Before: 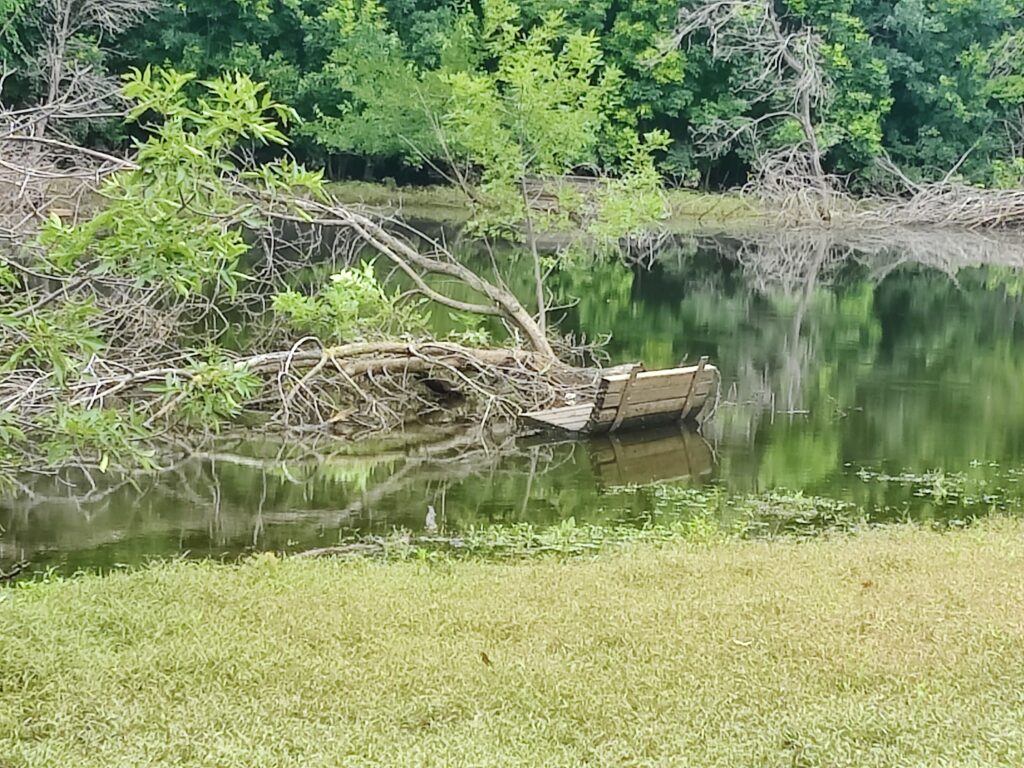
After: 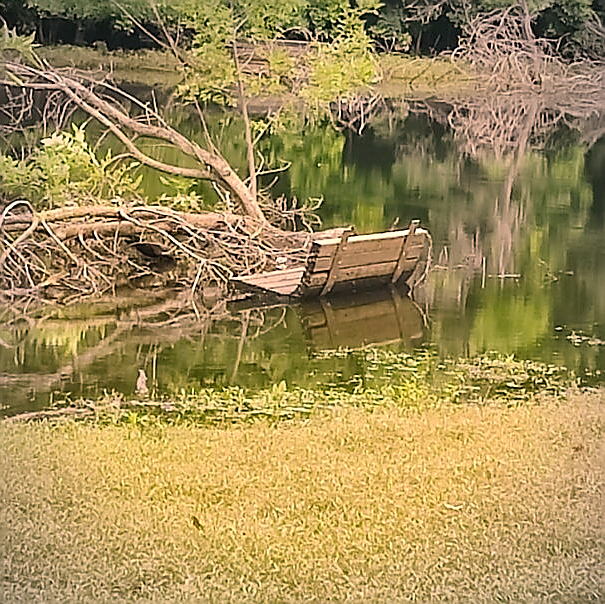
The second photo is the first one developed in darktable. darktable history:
crop and rotate: left 28.256%, top 17.734%, right 12.656%, bottom 3.573%
sharpen: radius 1.4, amount 1.25, threshold 0.7
vignetting: fall-off radius 63.6%
color correction: highlights a* 21.16, highlights b* 19.61
